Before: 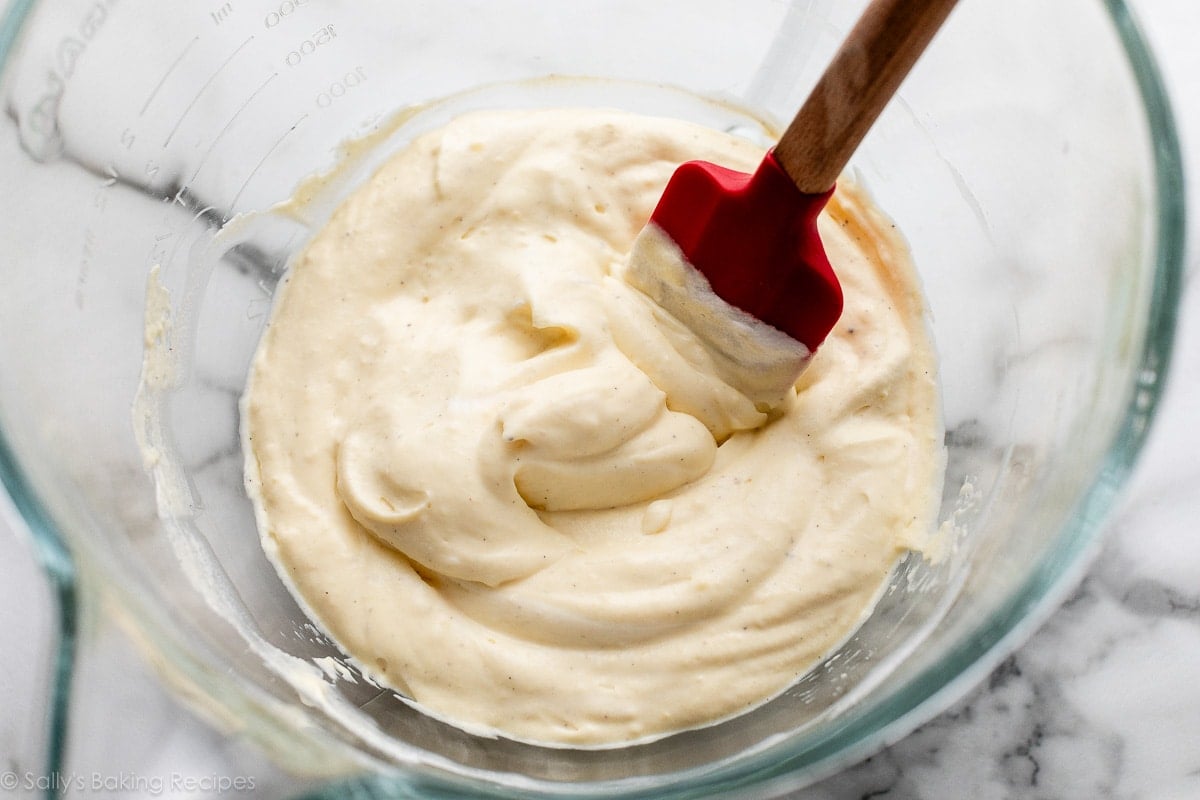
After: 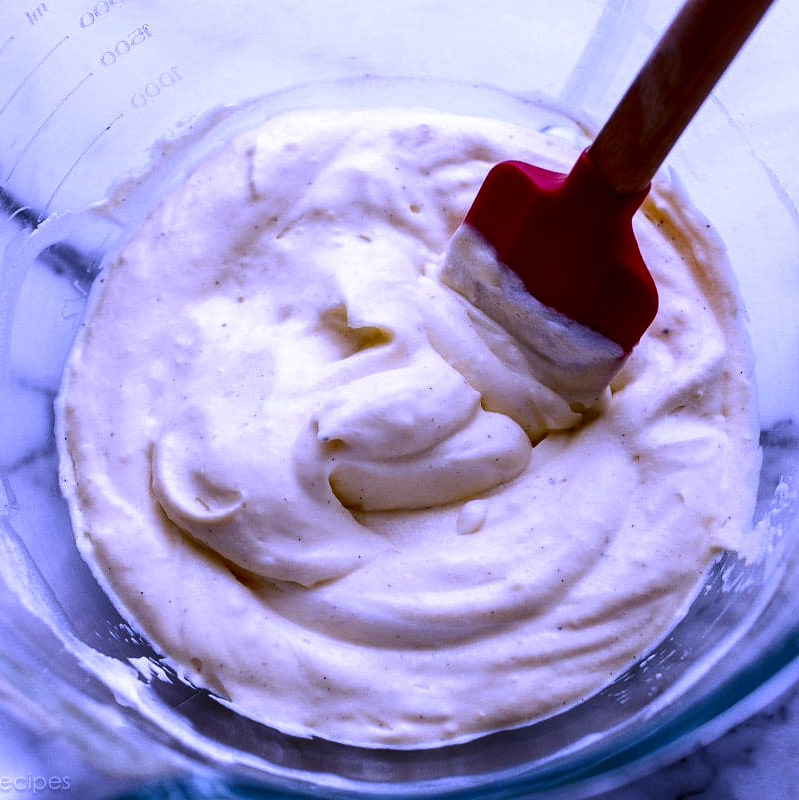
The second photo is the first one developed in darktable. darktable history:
crop: left 15.419%, right 17.914%
white balance: red 0.98, blue 1.61
contrast brightness saturation: brightness -0.52
